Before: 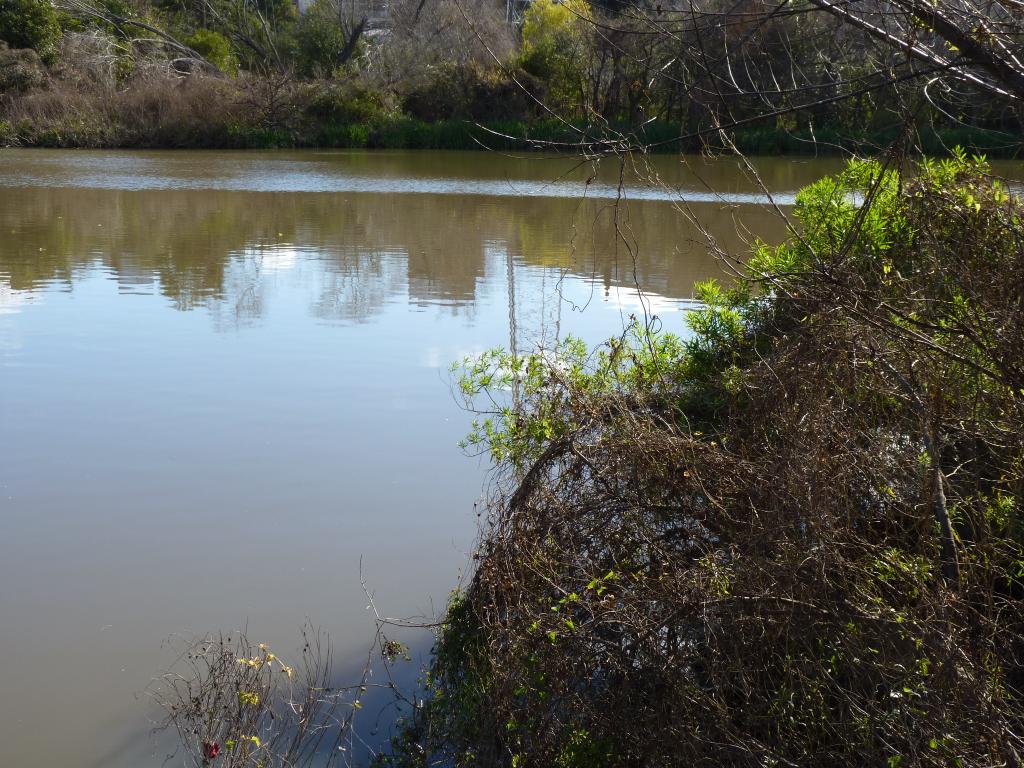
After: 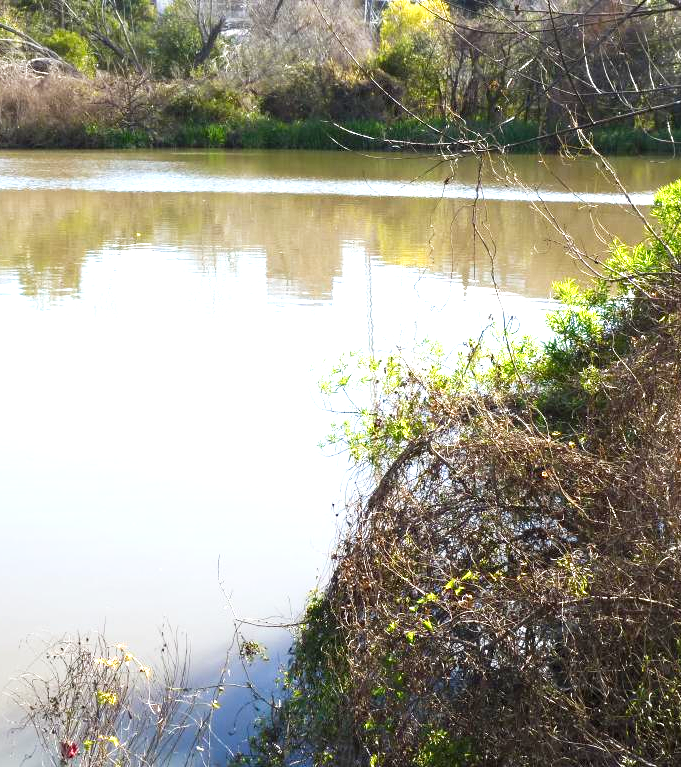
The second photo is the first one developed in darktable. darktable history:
exposure: black level correction 0, exposure 1.623 EV, compensate highlight preservation false
tone curve: curves: ch0 [(0, 0) (0.051, 0.047) (0.102, 0.099) (0.232, 0.249) (0.462, 0.501) (0.698, 0.761) (0.908, 0.946) (1, 1)]; ch1 [(0, 0) (0.339, 0.298) (0.402, 0.363) (0.453, 0.413) (0.485, 0.469) (0.494, 0.493) (0.504, 0.501) (0.525, 0.533) (0.563, 0.591) (0.597, 0.631) (1, 1)]; ch2 [(0, 0) (0.48, 0.48) (0.504, 0.5) (0.539, 0.554) (0.59, 0.628) (0.642, 0.682) (0.824, 0.815) (1, 1)], preserve colors none
crop and rotate: left 13.868%, right 19.593%
